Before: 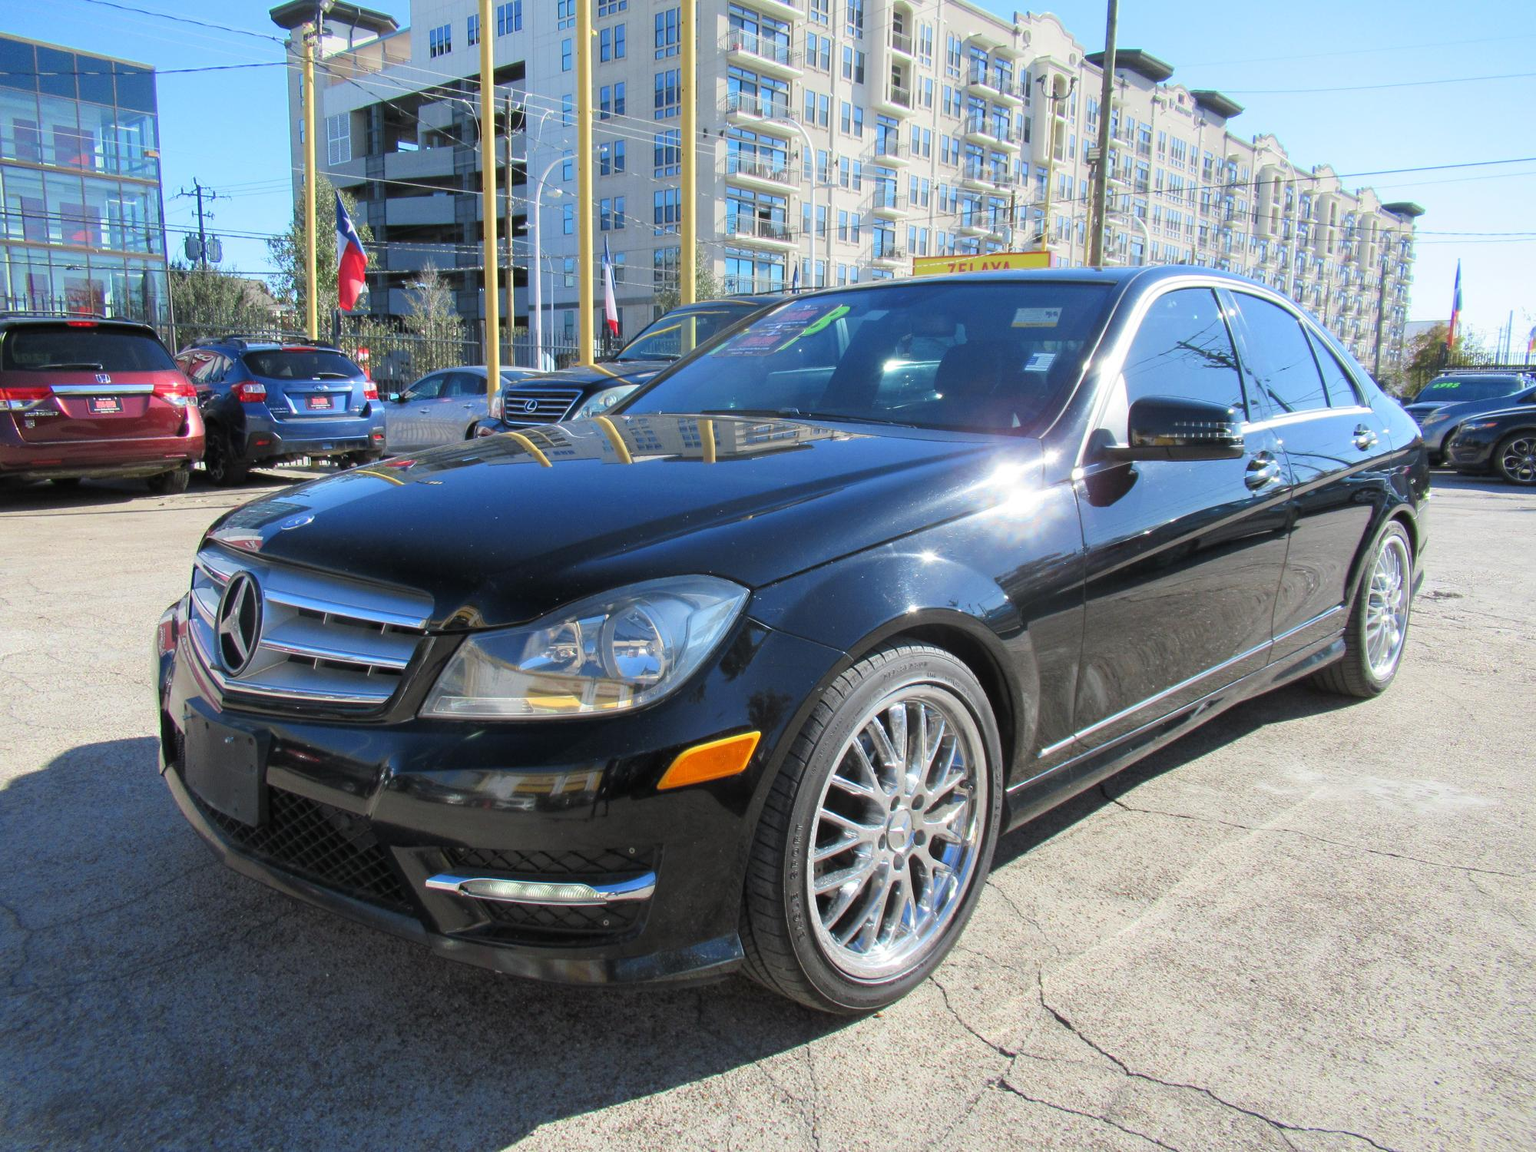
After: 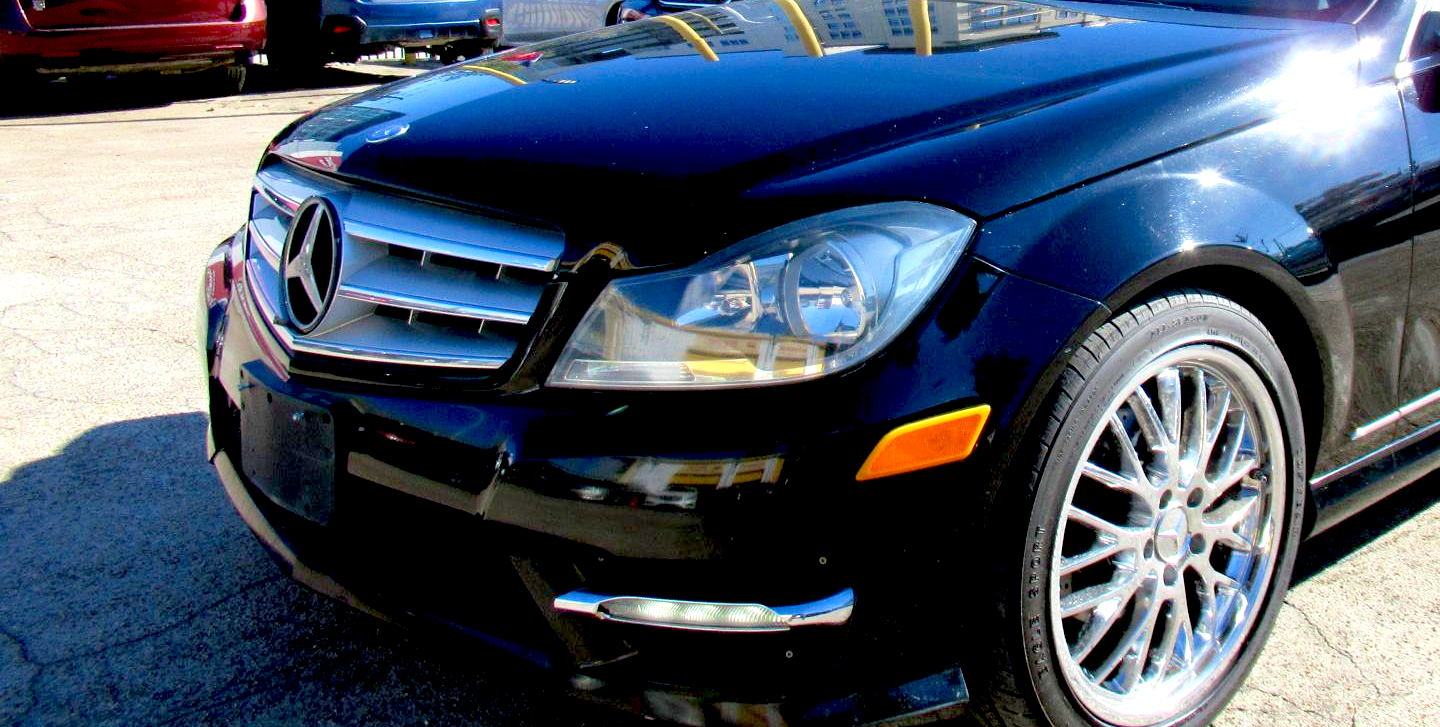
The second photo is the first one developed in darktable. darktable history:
crop: top 36.498%, right 27.964%, bottom 14.995%
velvia: on, module defaults
exposure: black level correction 0.04, exposure 0.5 EV, compensate highlight preservation false
